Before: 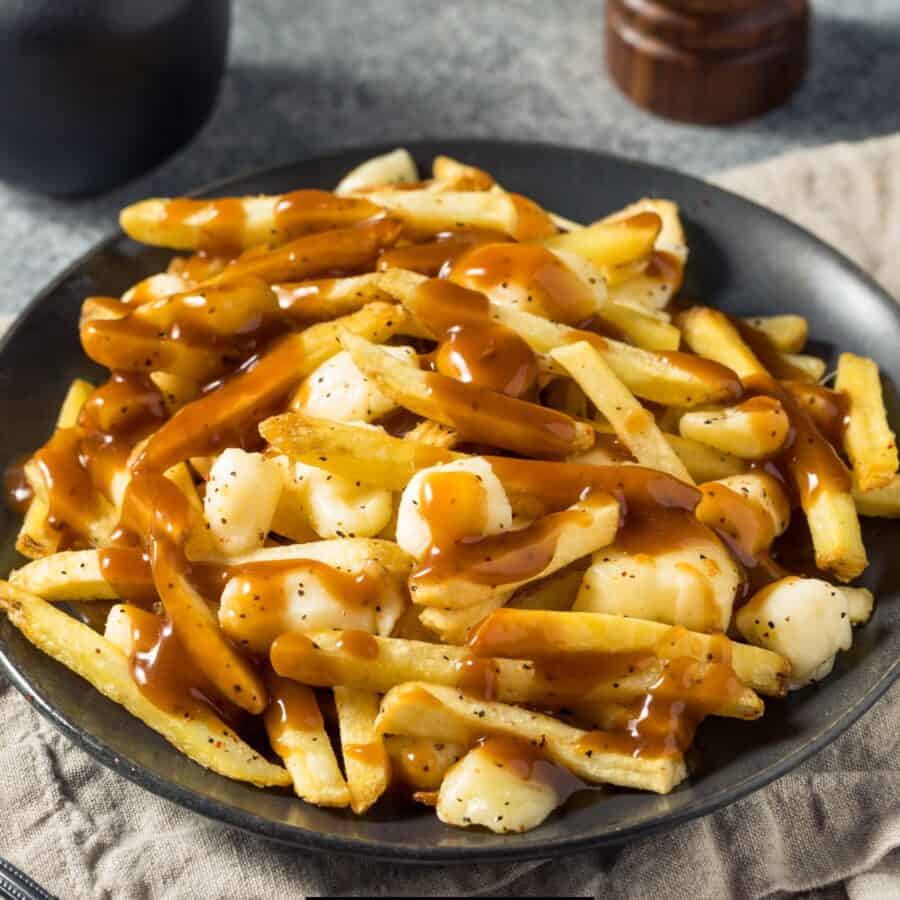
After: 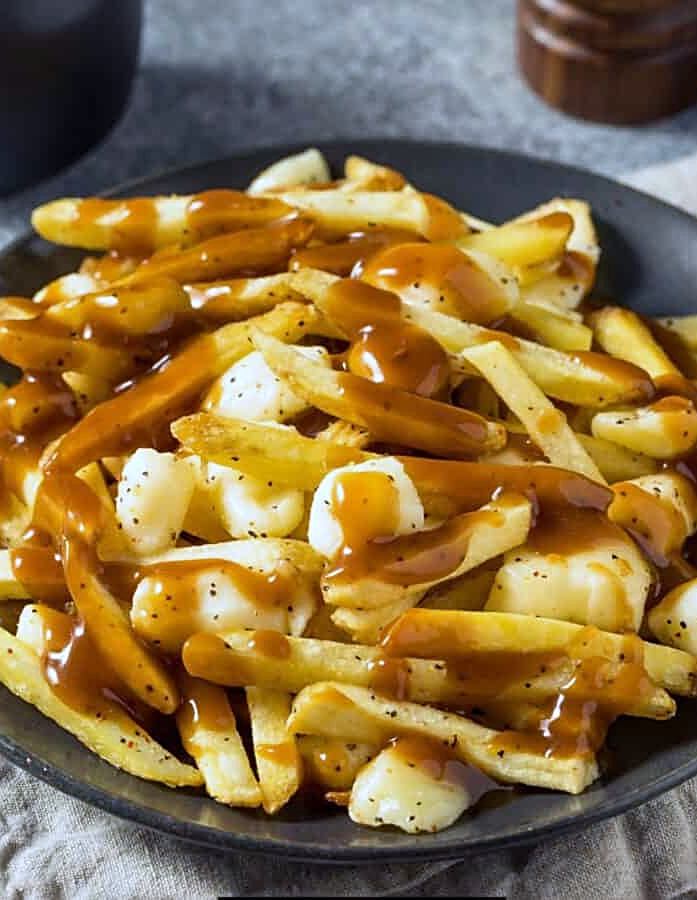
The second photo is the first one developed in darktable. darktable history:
crop: left 9.88%, right 12.664%
sharpen: on, module defaults
white balance: red 0.926, green 1.003, blue 1.133
